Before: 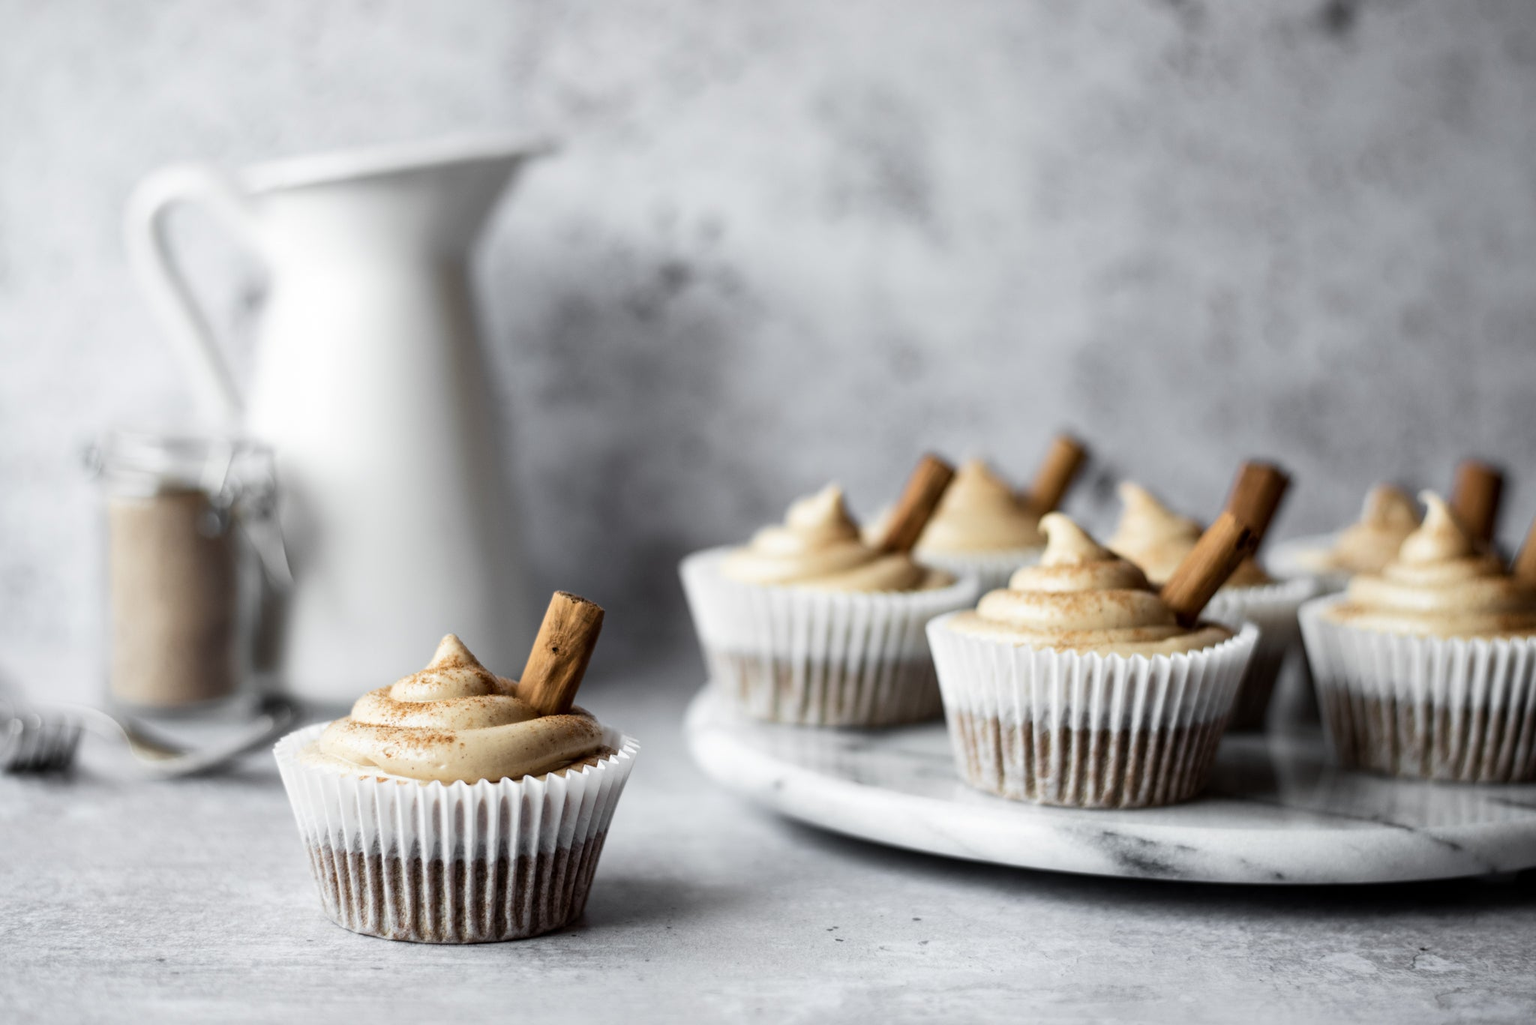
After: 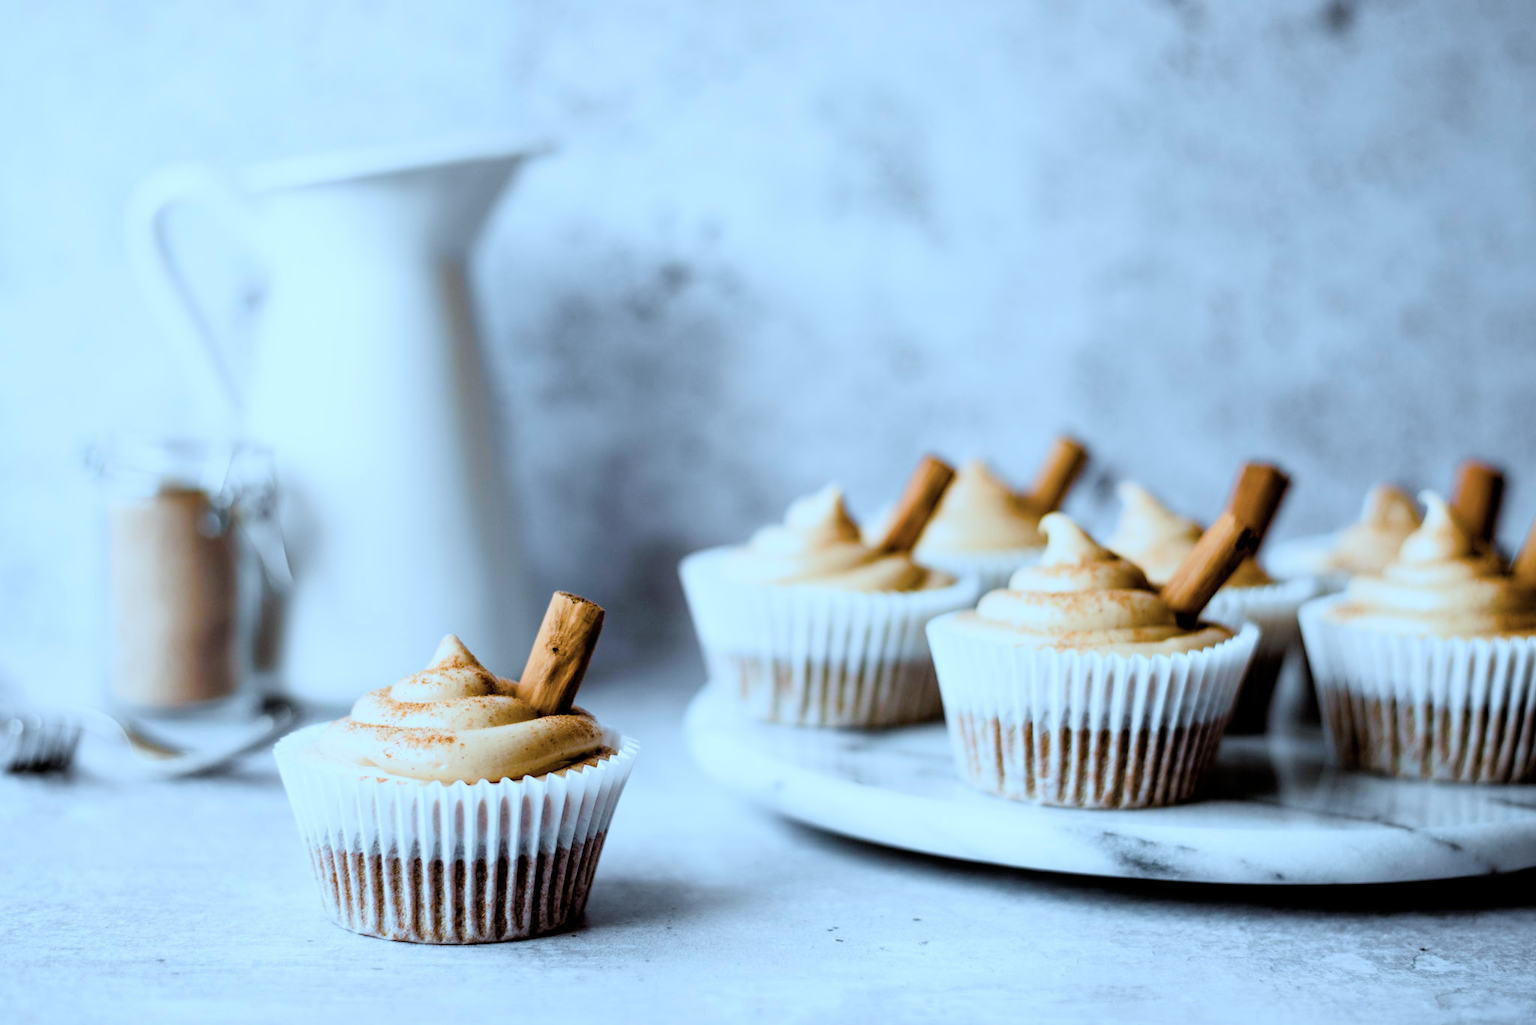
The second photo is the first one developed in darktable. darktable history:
filmic rgb: black relative exposure -7.57 EV, white relative exposure 4.6 EV, target black luminance 0%, hardness 3.51, latitude 50.27%, contrast 1.031, highlights saturation mix 9.22%, shadows ↔ highlights balance -0.181%, preserve chrominance max RGB
color correction: highlights a* -8.84, highlights b* -22.41
exposure: black level correction 0, exposure 0.694 EV, compensate highlight preservation false
color balance rgb: perceptual saturation grading › global saturation -0.07%, perceptual saturation grading › highlights -17.115%, perceptual saturation grading › mid-tones 33.544%, perceptual saturation grading › shadows 50.331%, global vibrance 50.317%
